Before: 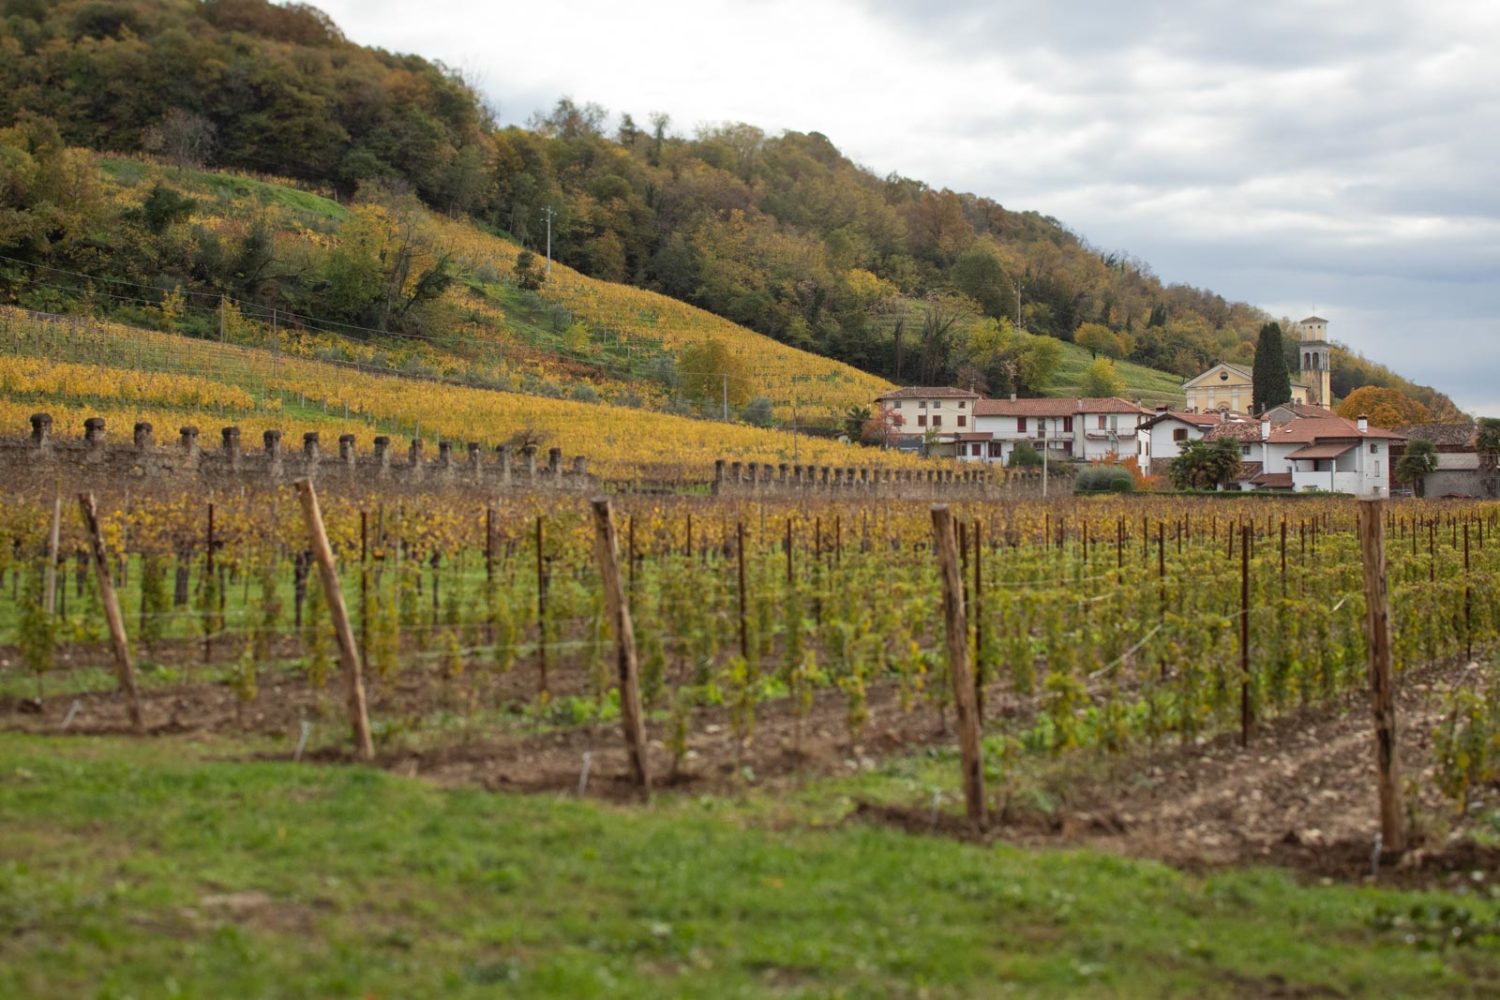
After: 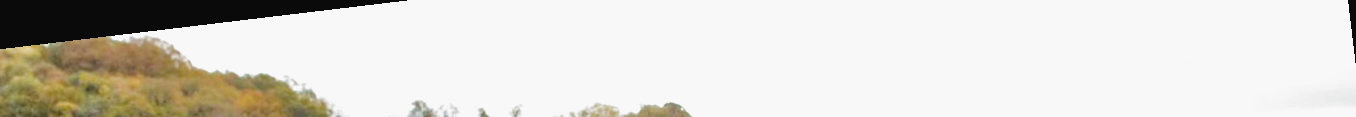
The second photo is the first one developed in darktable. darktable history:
filmic rgb: black relative exposure -8.2 EV, white relative exposure 2.2 EV, threshold 3 EV, hardness 7.11, latitude 75%, contrast 1.325, highlights saturation mix -2%, shadows ↔ highlights balance 30%, preserve chrominance no, color science v5 (2021), contrast in shadows safe, contrast in highlights safe, enable highlight reconstruction true
rotate and perspective: rotation -6.83°, automatic cropping off
contrast brightness saturation: contrast -0.05, saturation -0.41
color balance: output saturation 110%
exposure: exposure 0.566 EV, compensate highlight preservation false
tone equalizer: -7 EV 0.15 EV, -6 EV 0.6 EV, -5 EV 1.15 EV, -4 EV 1.33 EV, -3 EV 1.15 EV, -2 EV 0.6 EV, -1 EV 0.15 EV, mask exposure compensation -0.5 EV
crop and rotate: left 9.644%, top 9.491%, right 6.021%, bottom 80.509%
color balance rgb: perceptual saturation grading › global saturation 30%, global vibrance 20%
